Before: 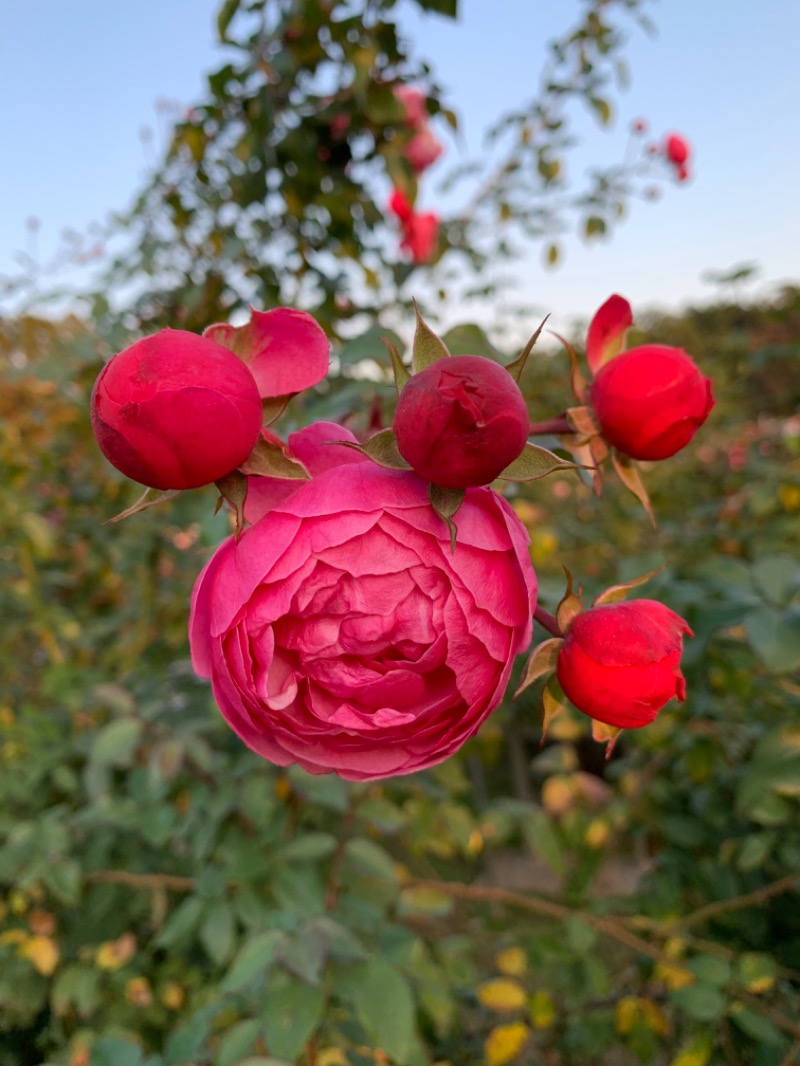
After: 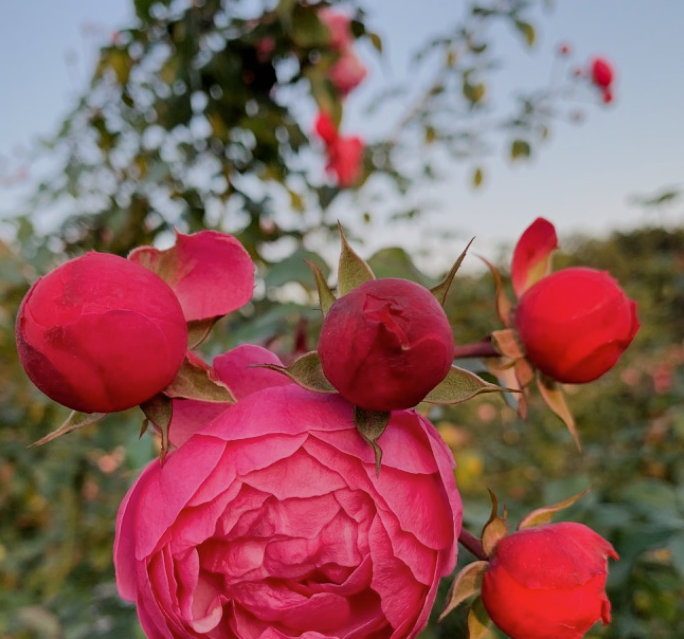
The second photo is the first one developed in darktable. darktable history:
shadows and highlights: shadows 33.57, highlights -46.04, compress 49.7%, soften with gaussian
crop and rotate: left 9.427%, top 7.261%, right 4.965%, bottom 32.74%
color correction: highlights b* -0.008
contrast brightness saturation: saturation -0.052
tone equalizer: edges refinement/feathering 500, mask exposure compensation -1.57 EV, preserve details no
filmic rgb: black relative exposure -7.65 EV, white relative exposure 4.56 EV, hardness 3.61, contrast 1.05
